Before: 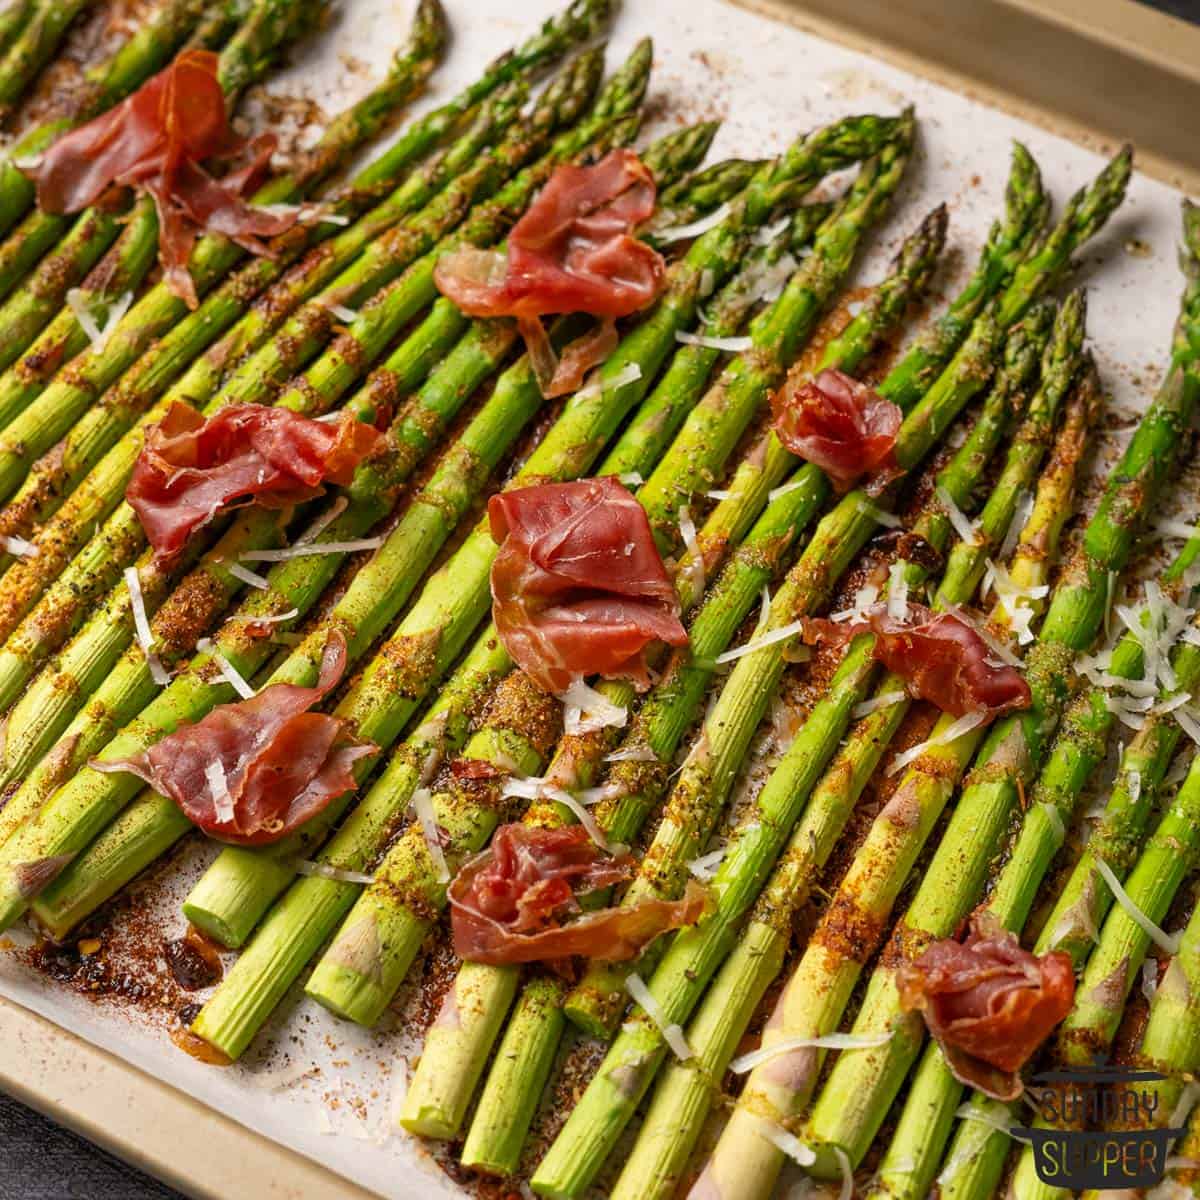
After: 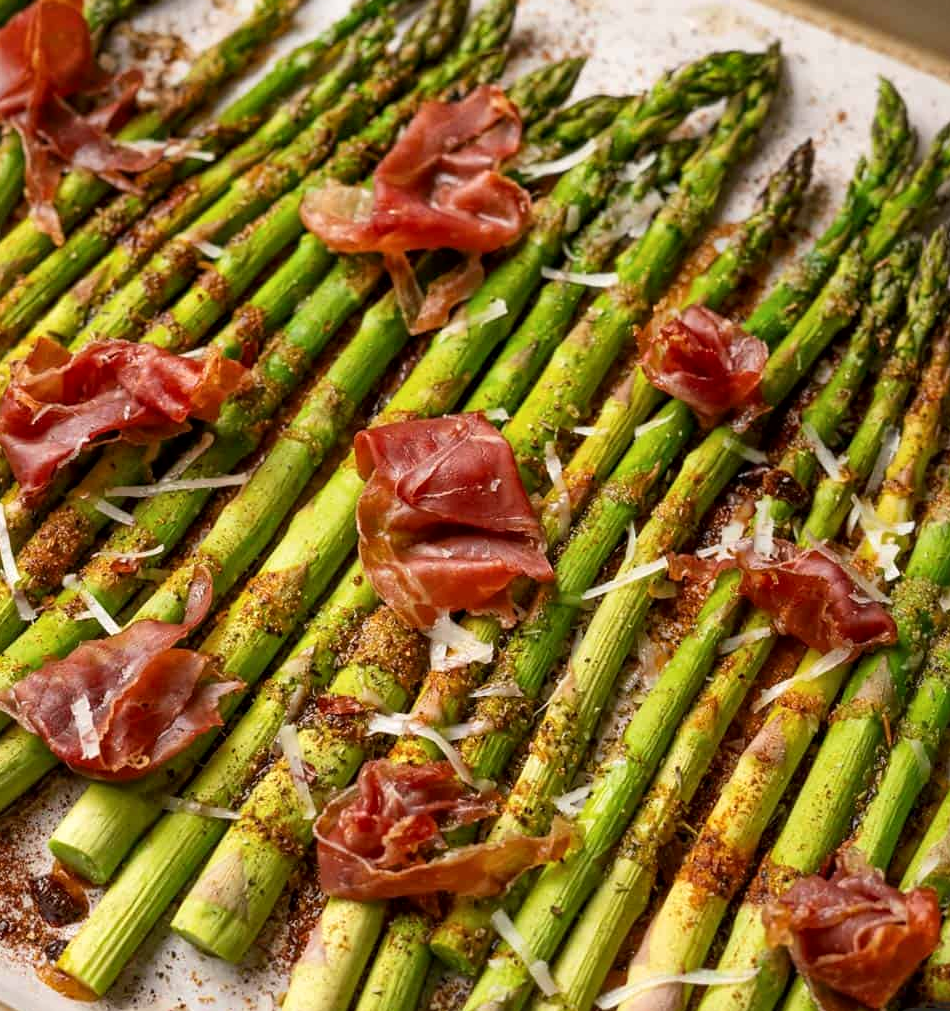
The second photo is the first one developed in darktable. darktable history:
local contrast: mode bilateral grid, contrast 20, coarseness 50, detail 132%, midtone range 0.2
crop: left 11.225%, top 5.381%, right 9.565%, bottom 10.314%
